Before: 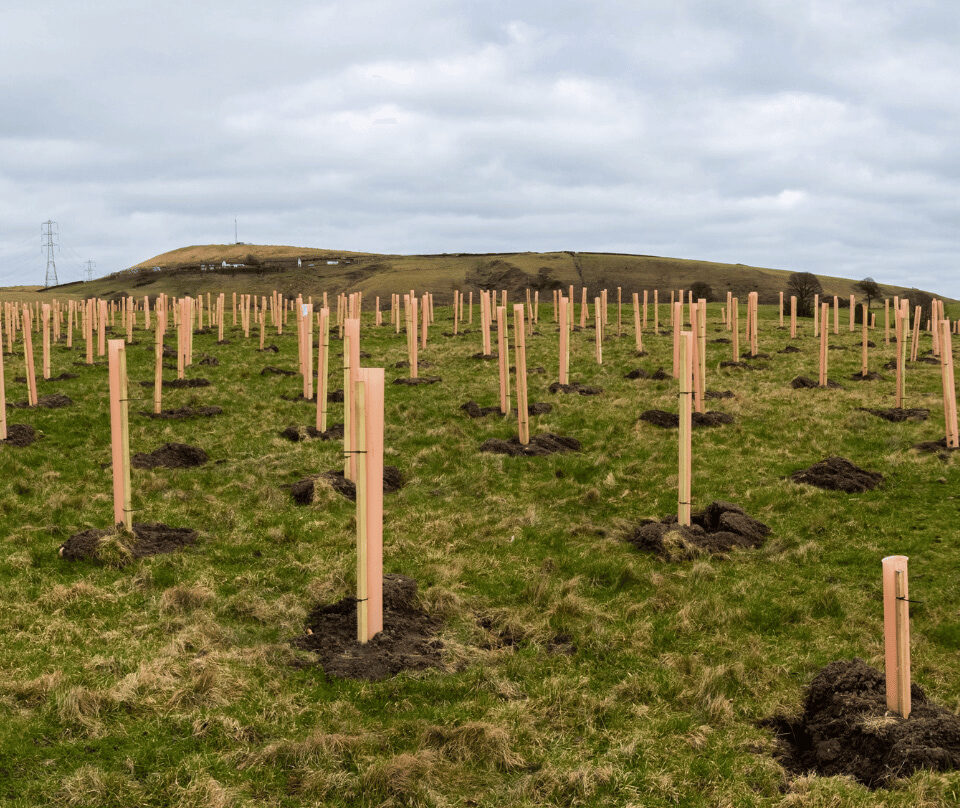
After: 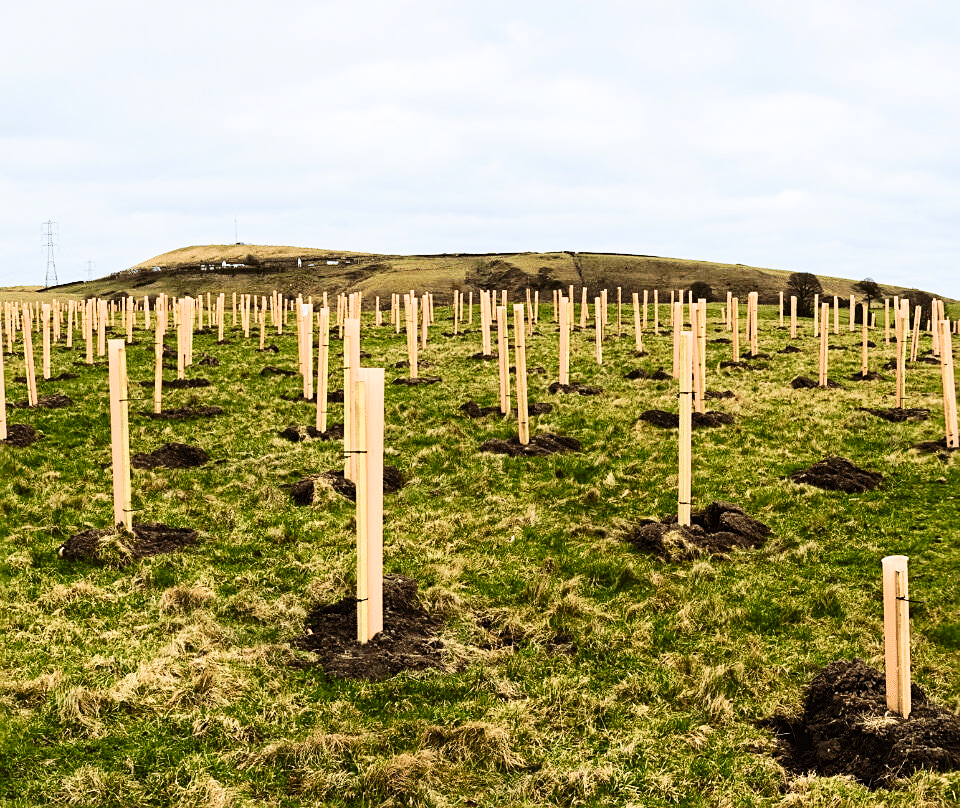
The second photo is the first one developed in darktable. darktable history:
contrast brightness saturation: contrast 0.236, brightness 0.089
sharpen: on, module defaults
tone equalizer: edges refinement/feathering 500, mask exposure compensation -1.57 EV, preserve details guided filter
base curve: curves: ch0 [(0, 0) (0.032, 0.025) (0.121, 0.166) (0.206, 0.329) (0.605, 0.79) (1, 1)], preserve colors none
